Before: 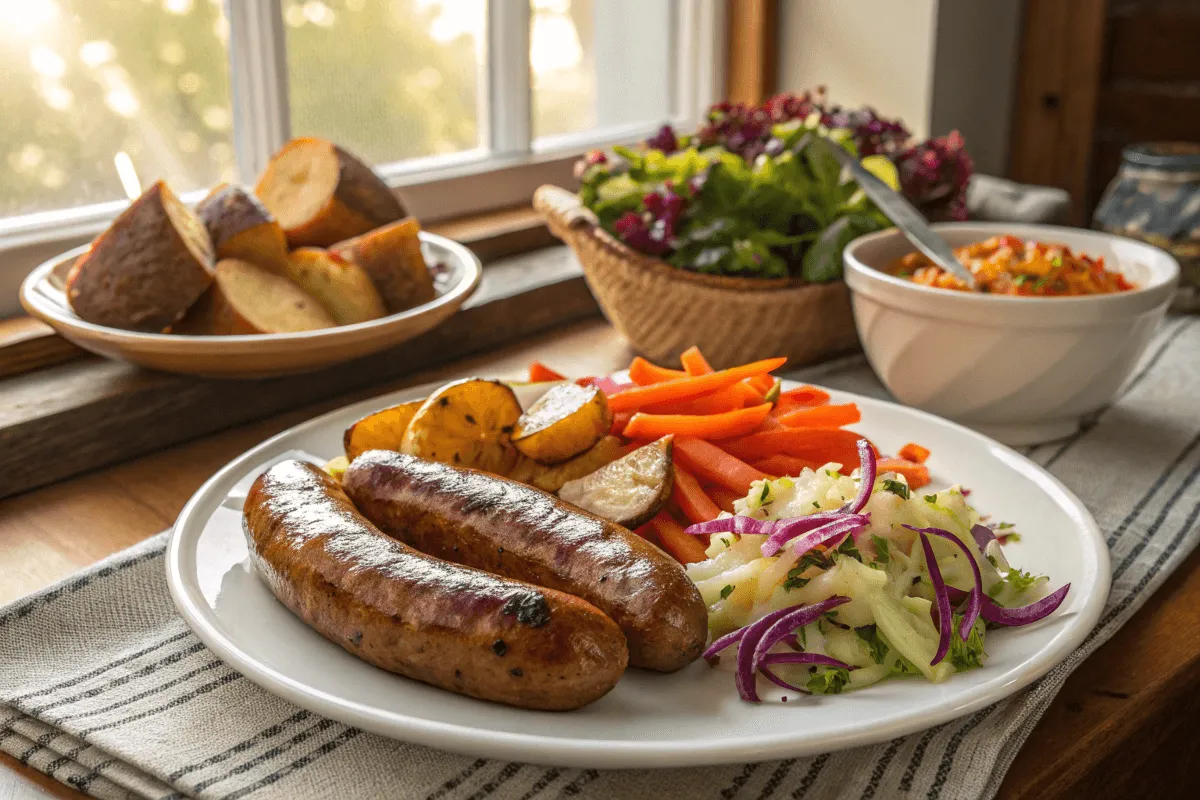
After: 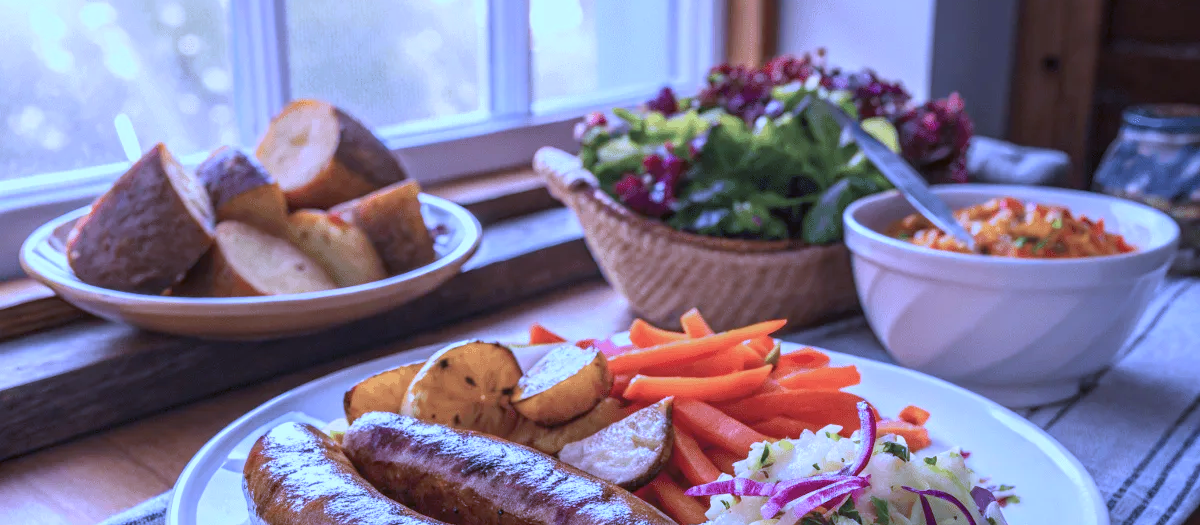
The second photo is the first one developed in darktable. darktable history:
crop and rotate: top 4.848%, bottom 29.503%
exposure: compensate highlight preservation false
color calibration: output R [1.063, -0.012, -0.003, 0], output B [-0.079, 0.047, 1, 0], illuminant custom, x 0.46, y 0.43, temperature 2642.66 K
white balance: red 1.004, blue 1.024
